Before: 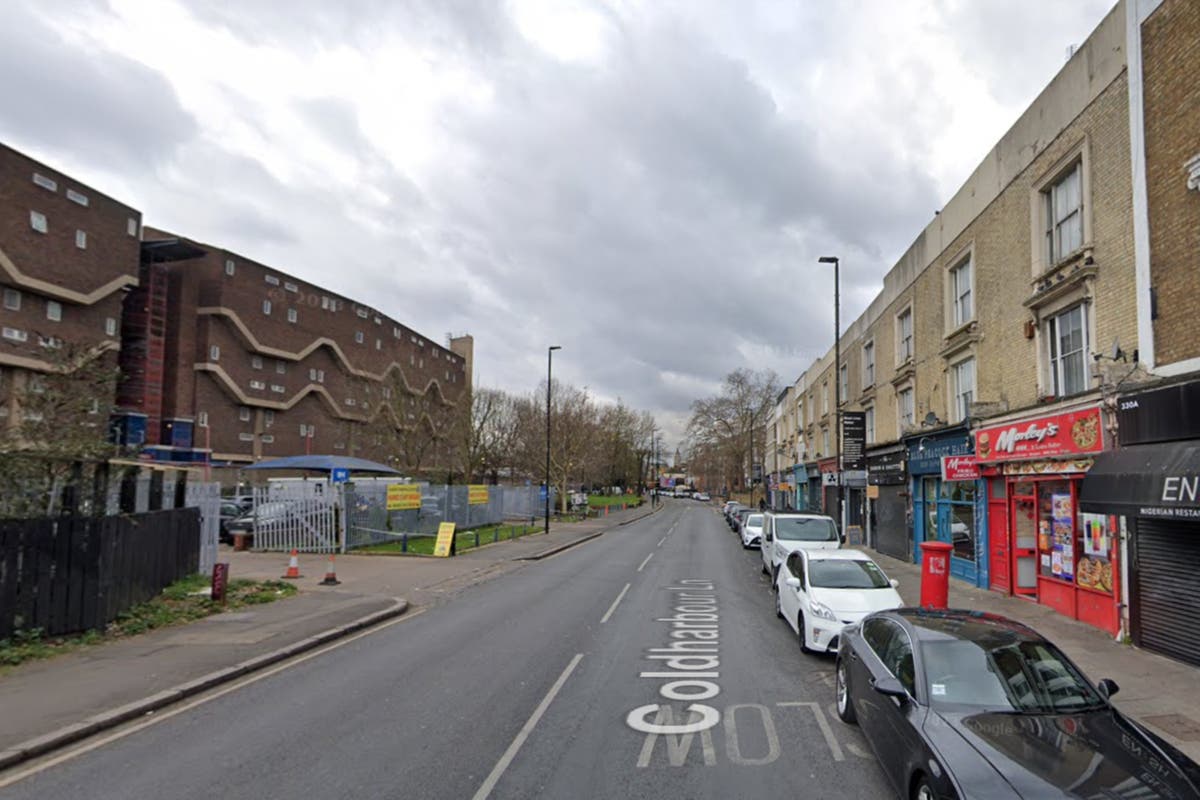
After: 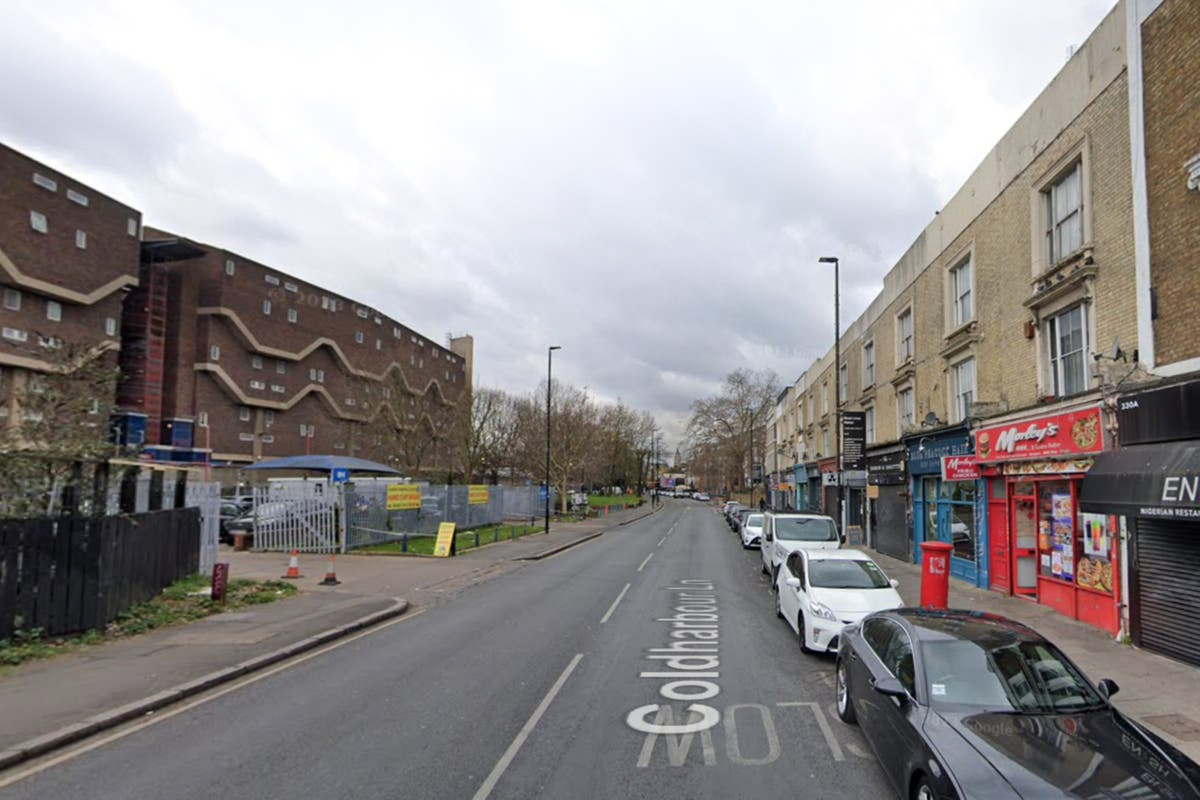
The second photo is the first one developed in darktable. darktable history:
shadows and highlights: highlights 70.04, soften with gaussian
